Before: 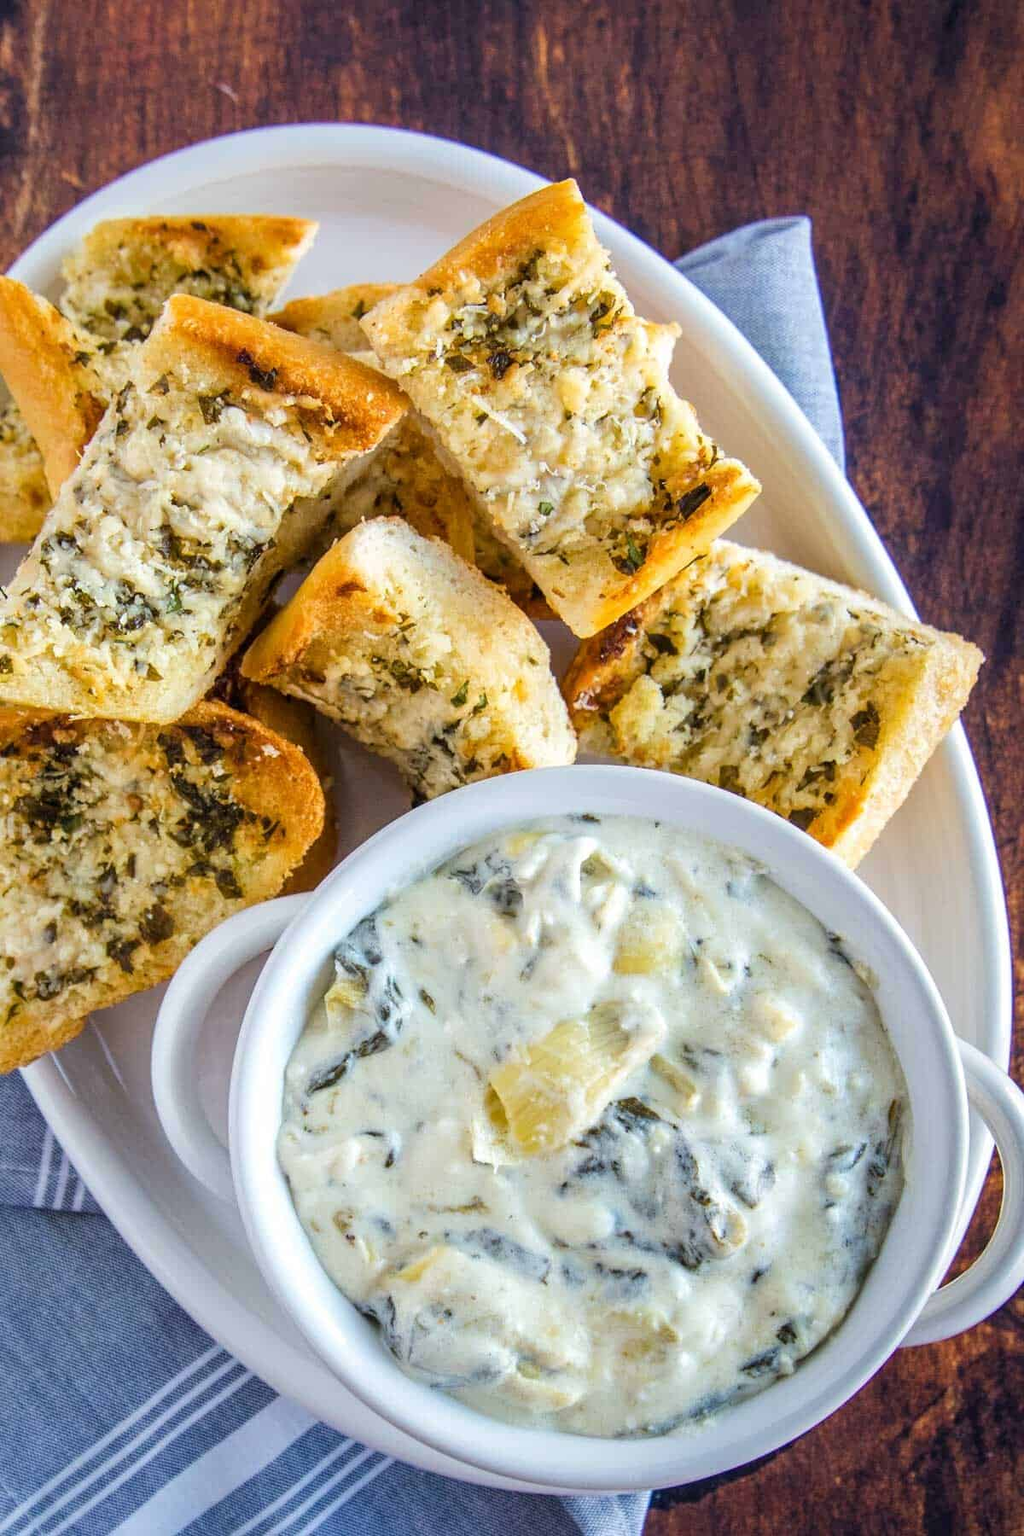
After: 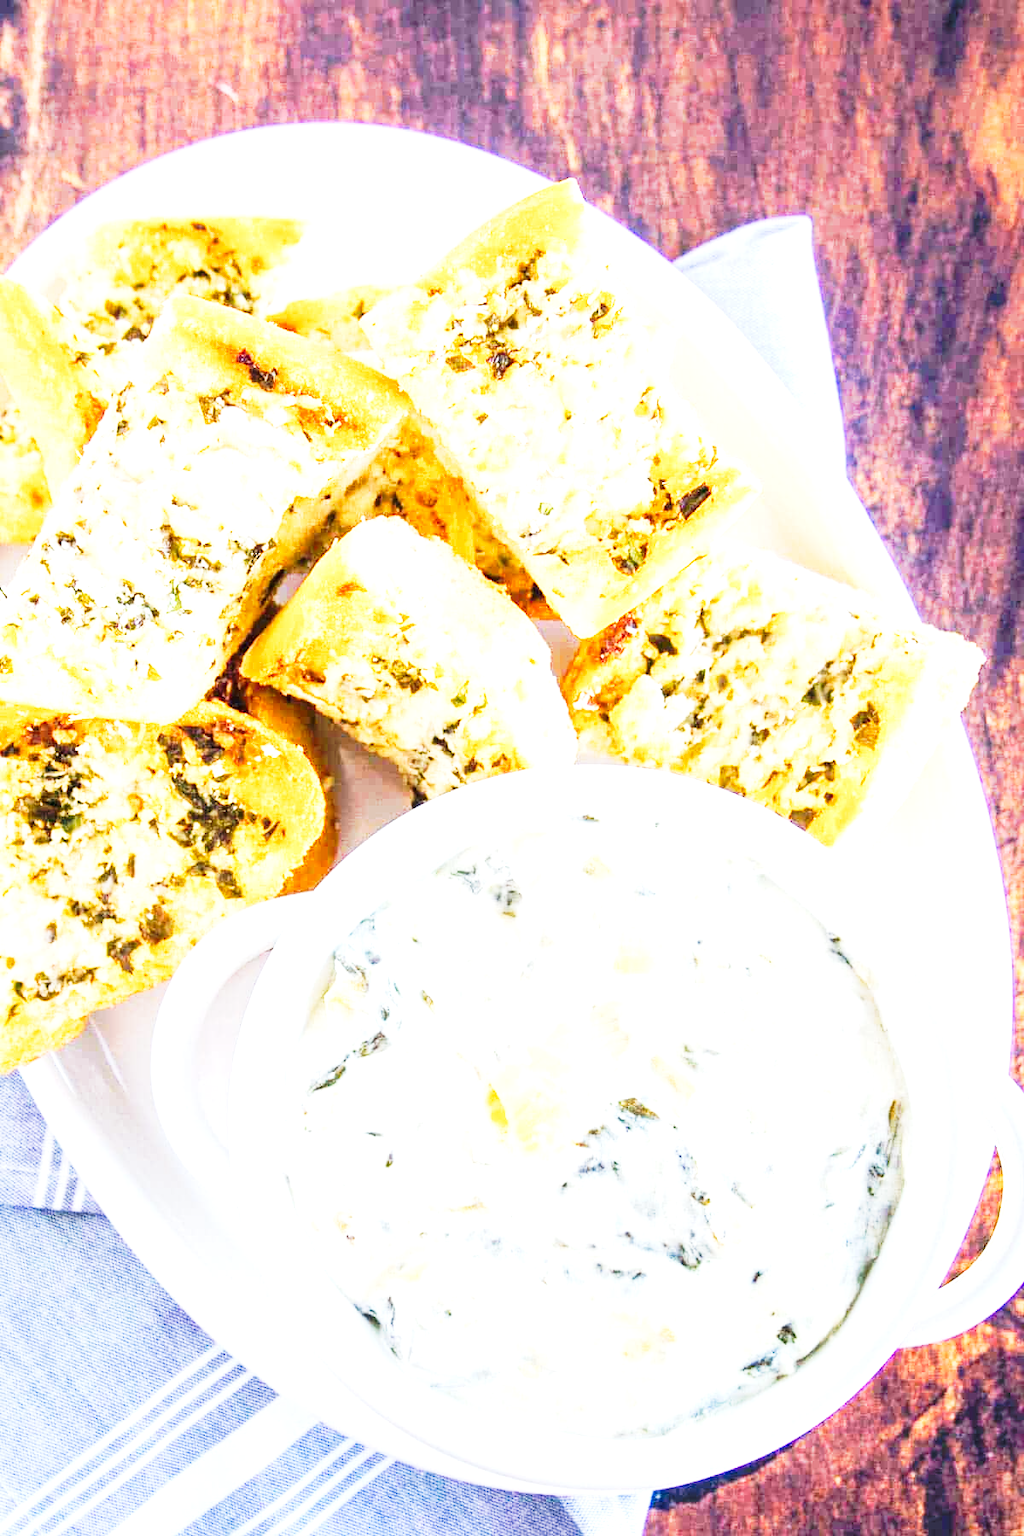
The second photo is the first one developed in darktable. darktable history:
tone curve: curves: ch0 [(0, 0) (0.003, 0.003) (0.011, 0.013) (0.025, 0.029) (0.044, 0.052) (0.069, 0.081) (0.1, 0.116) (0.136, 0.158) (0.177, 0.207) (0.224, 0.268) (0.277, 0.373) (0.335, 0.465) (0.399, 0.565) (0.468, 0.674) (0.543, 0.79) (0.623, 0.853) (0.709, 0.918) (0.801, 0.956) (0.898, 0.977) (1, 1)], preserve colors none
exposure: black level correction 0, exposure 1.6 EV, compensate exposure bias true, compensate highlight preservation false
